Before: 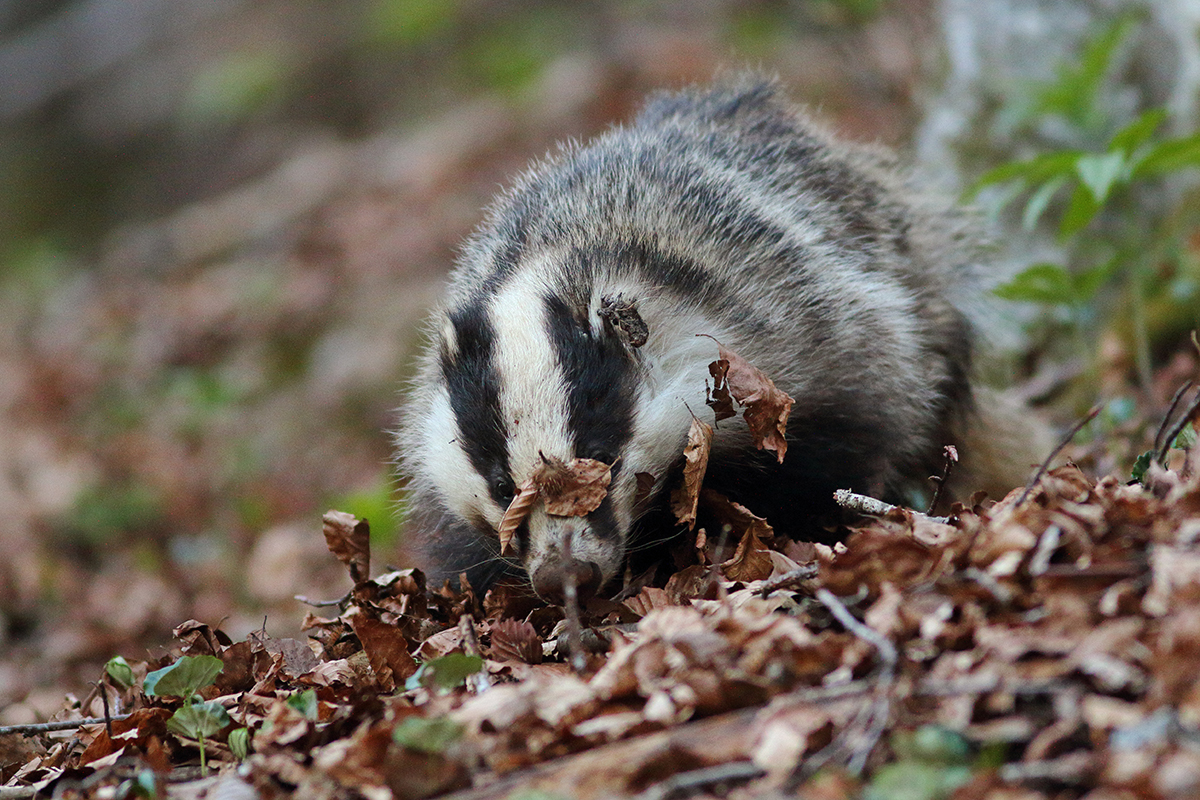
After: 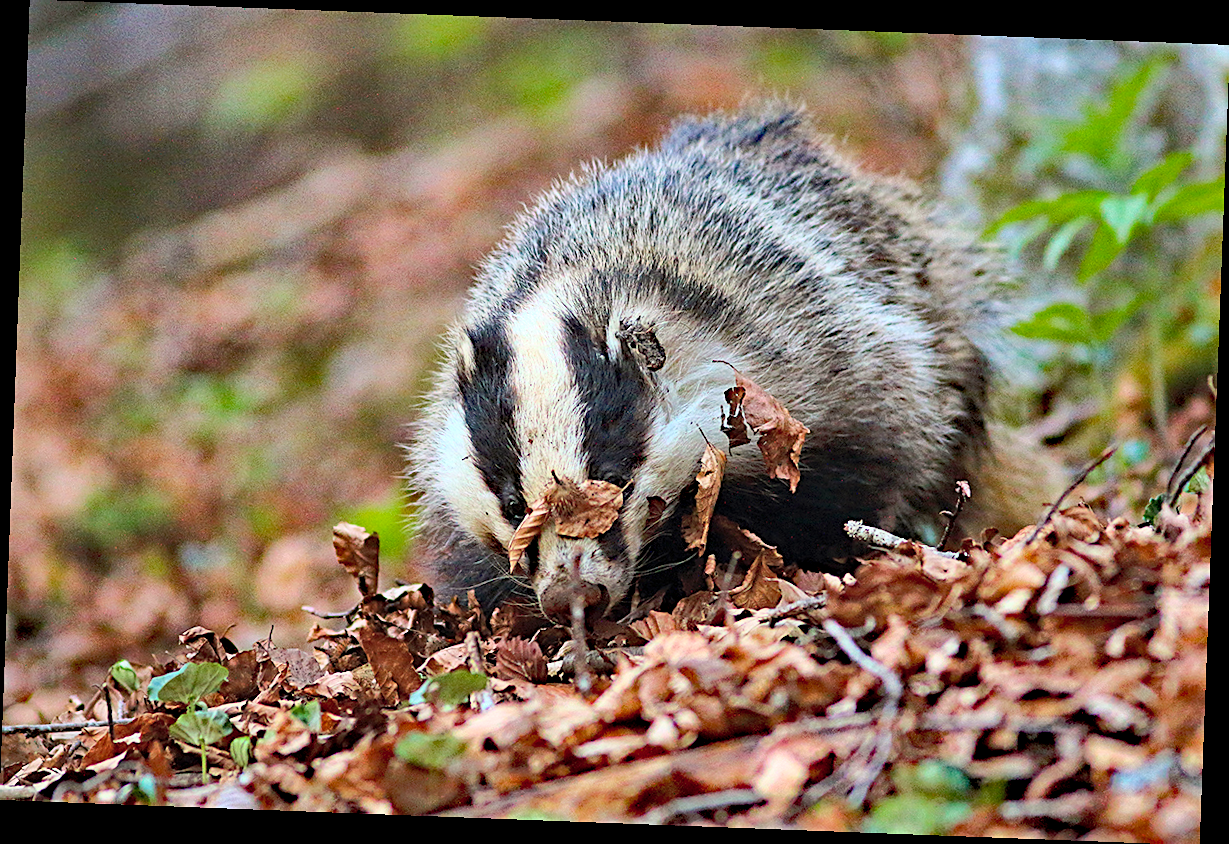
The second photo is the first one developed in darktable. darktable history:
sharpen: on, module defaults
base curve: curves: ch0 [(0, 0) (0.018, 0.026) (0.143, 0.37) (0.33, 0.731) (0.458, 0.853) (0.735, 0.965) (0.905, 0.986) (1, 1)]
rotate and perspective: rotation 2.17°, automatic cropping off
haze removal: strength 0.53, distance 0.925, compatibility mode true, adaptive false
shadows and highlights: shadows 60, highlights -60
exposure: compensate highlight preservation false
